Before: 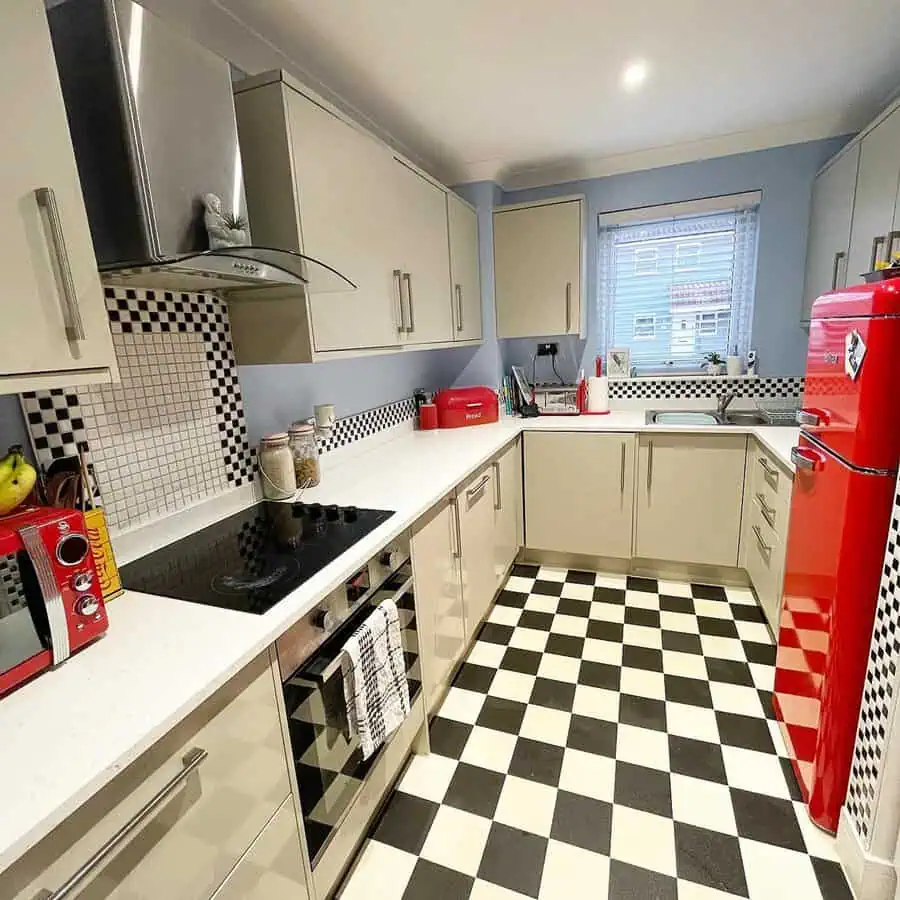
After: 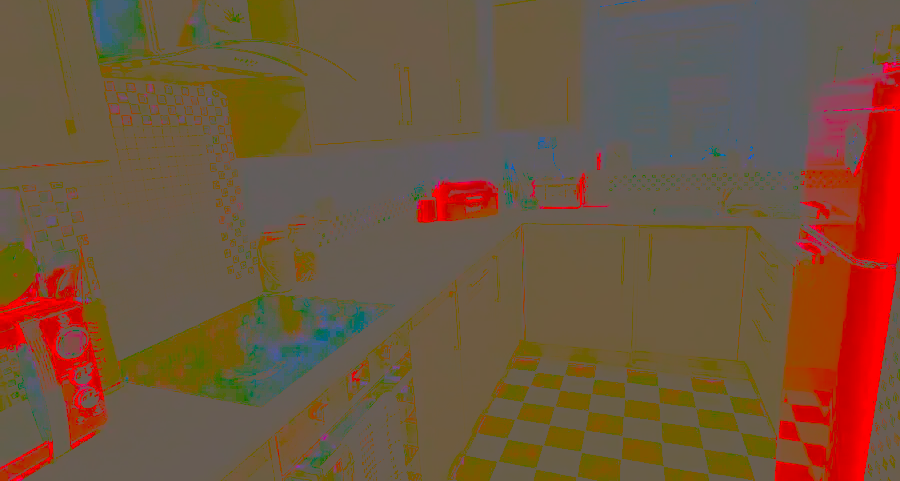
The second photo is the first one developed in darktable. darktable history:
local contrast: detail 69%
crop and rotate: top 23.084%, bottom 23.38%
color balance rgb: shadows lift › chroma 7.28%, shadows lift › hue 245.97°, highlights gain › chroma 3.275%, highlights gain › hue 54.95°, perceptual saturation grading › global saturation 20%, perceptual saturation grading › highlights -25.351%, perceptual saturation grading › shadows 50.024%, global vibrance 40.037%
tone equalizer: -8 EV -1.09 EV, -7 EV -0.985 EV, -6 EV -0.887 EV, -5 EV -0.57 EV, -3 EV 0.545 EV, -2 EV 0.869 EV, -1 EV 1.01 EV, +0 EV 1.07 EV, edges refinement/feathering 500, mask exposure compensation -1.57 EV, preserve details no
base curve: curves: ch0 [(0, 0) (0.028, 0.03) (0.121, 0.232) (0.46, 0.748) (0.859, 0.968) (1, 1)], preserve colors none
contrast brightness saturation: contrast -0.988, brightness -0.174, saturation 0.737
exposure: black level correction 0, exposure 2.087 EV, compensate highlight preservation false
